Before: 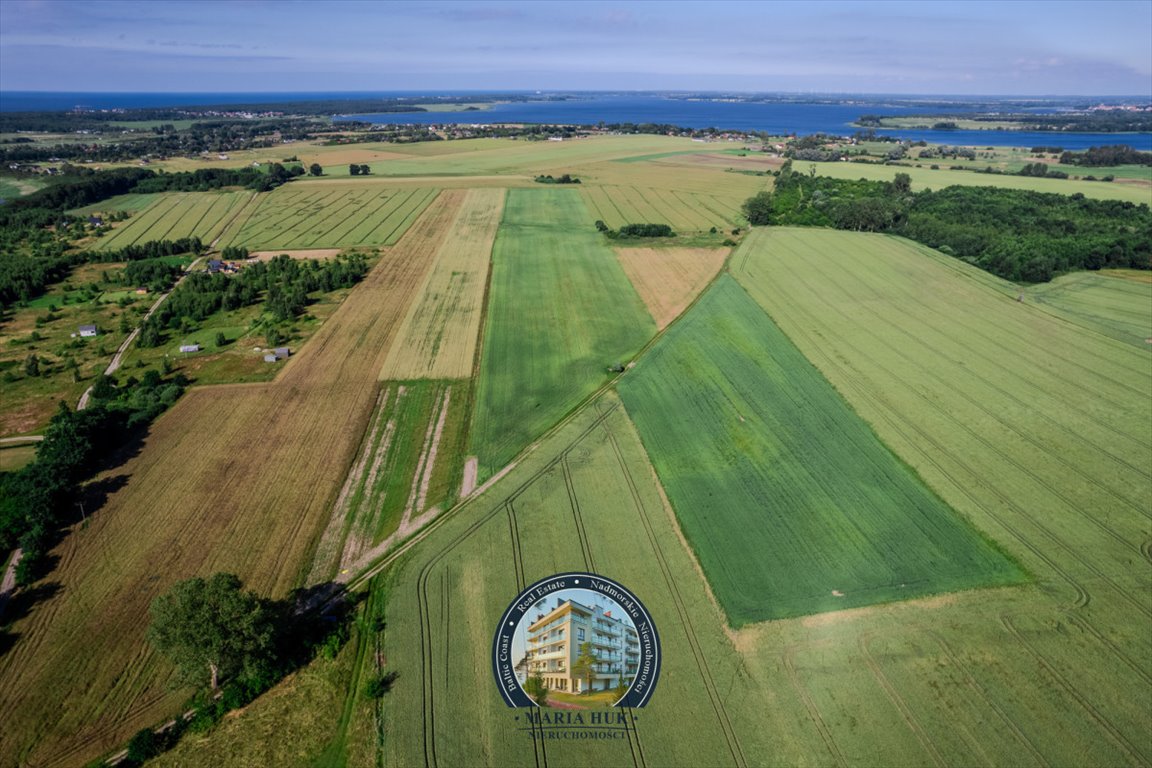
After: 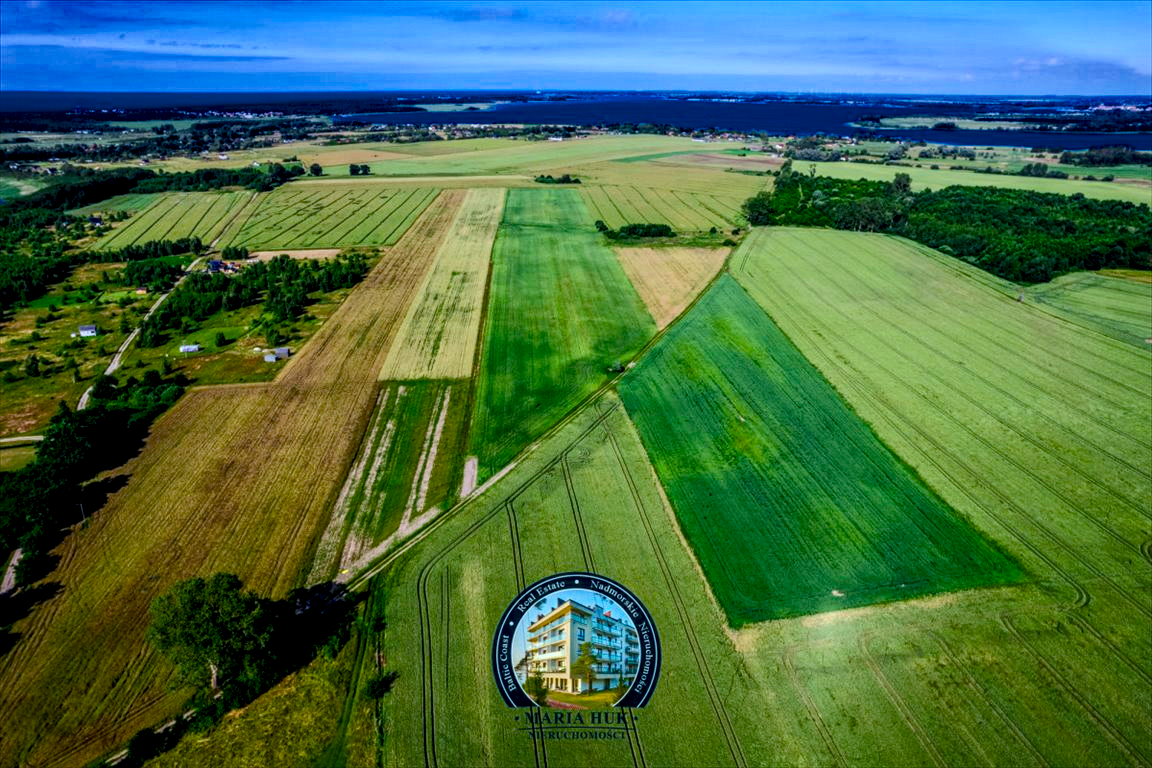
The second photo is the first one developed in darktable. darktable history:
color balance rgb: linear chroma grading › shadows -29.716%, linear chroma grading › global chroma 35.301%, perceptual saturation grading › global saturation 15.648%, perceptual saturation grading › highlights -19.424%, perceptual saturation grading › shadows 19.336%, global vibrance 16.715%, saturation formula JzAzBz (2021)
tone equalizer: on, module defaults
local contrast: detail 160%
color calibration: output R [0.994, 0.059, -0.119, 0], output G [-0.036, 1.09, -0.119, 0], output B [0.078, -0.108, 0.961, 0], x 0.37, y 0.382, temperature 4319.29 K
